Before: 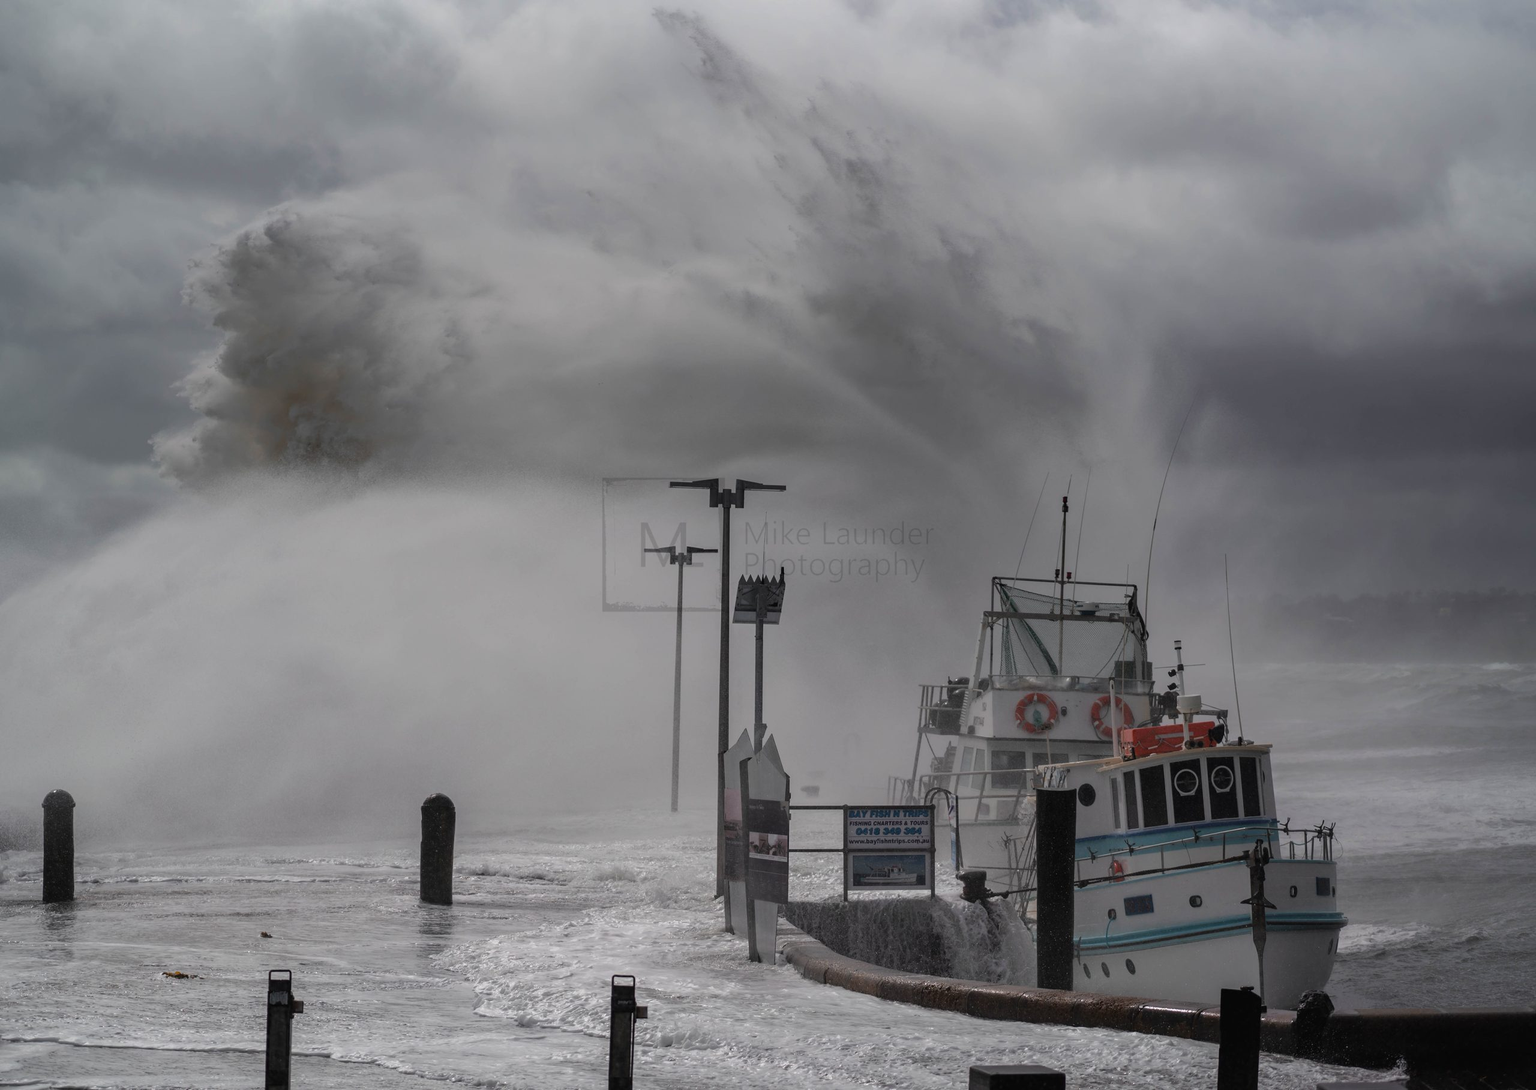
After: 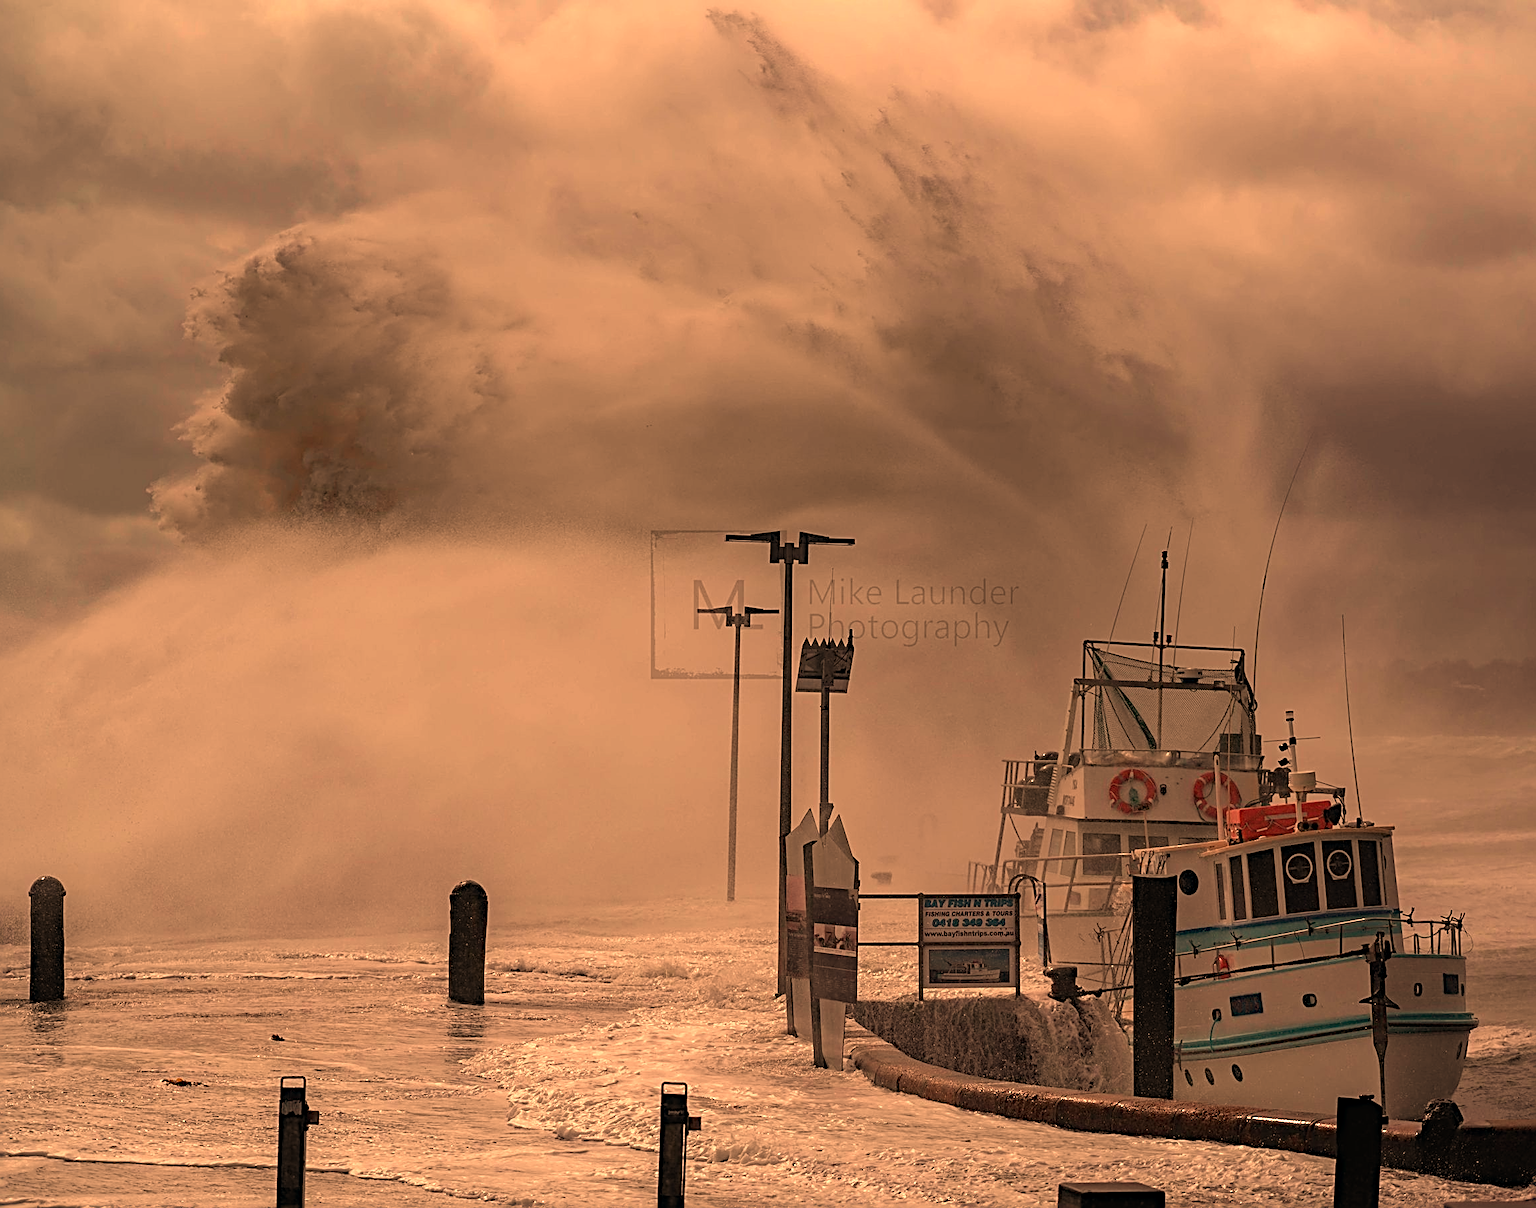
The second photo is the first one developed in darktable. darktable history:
sharpen: radius 2.817, amount 0.715
crop and rotate: left 1.088%, right 8.807%
haze removal: strength 0.29, distance 0.25, compatibility mode true, adaptive false
white balance: red 1.467, blue 0.684
